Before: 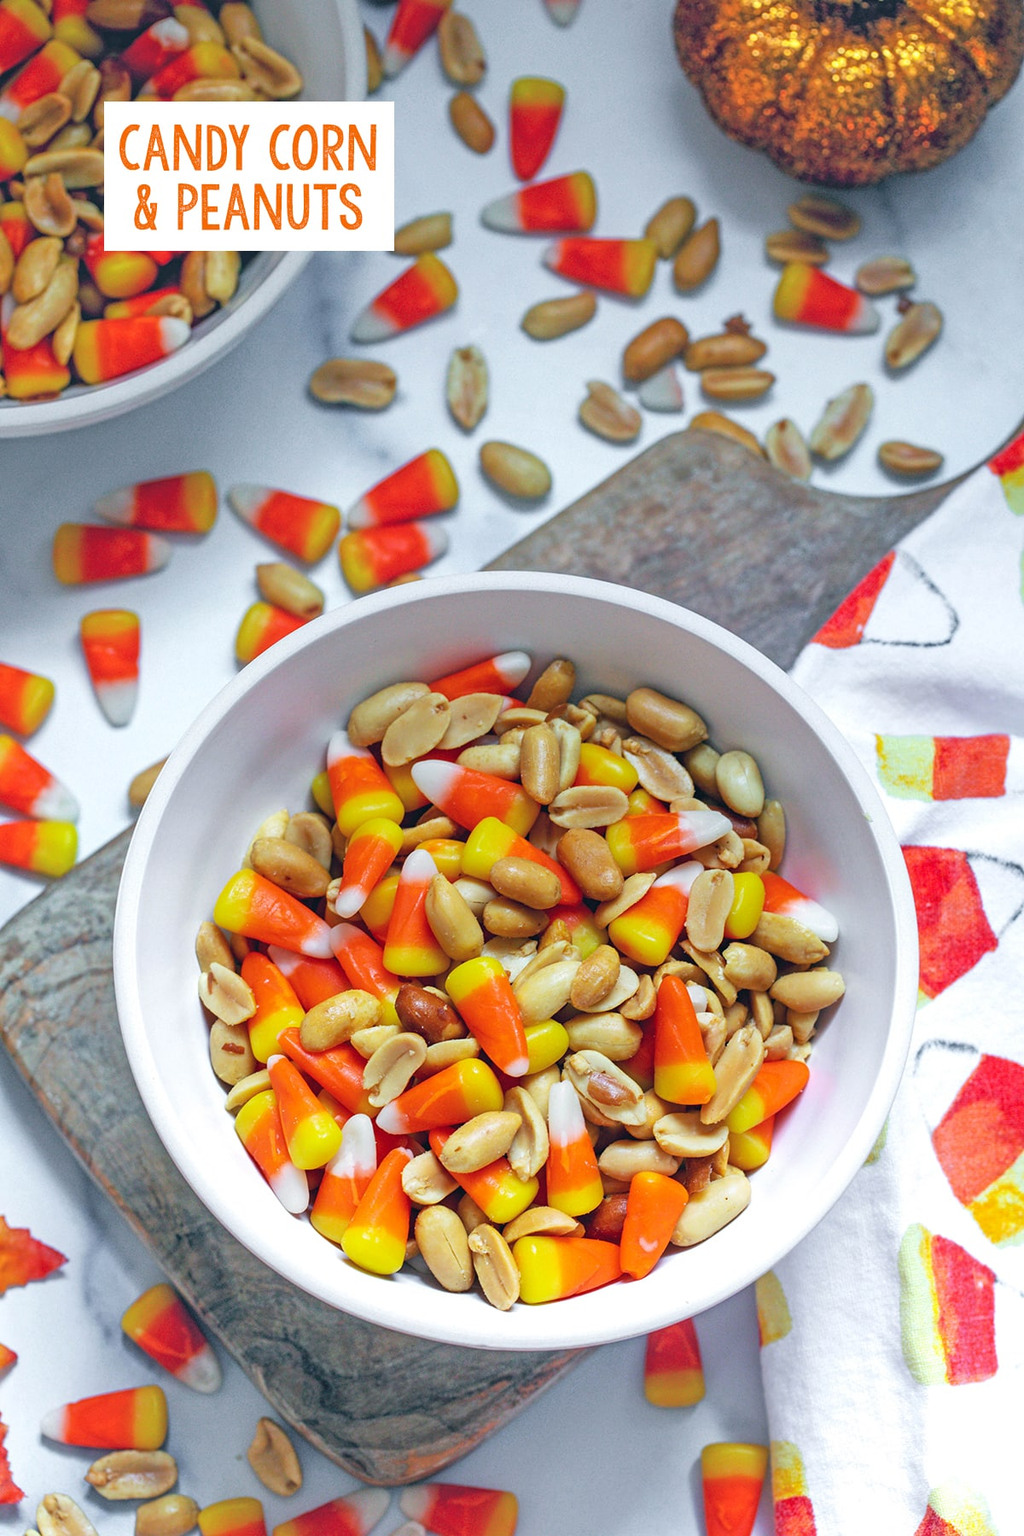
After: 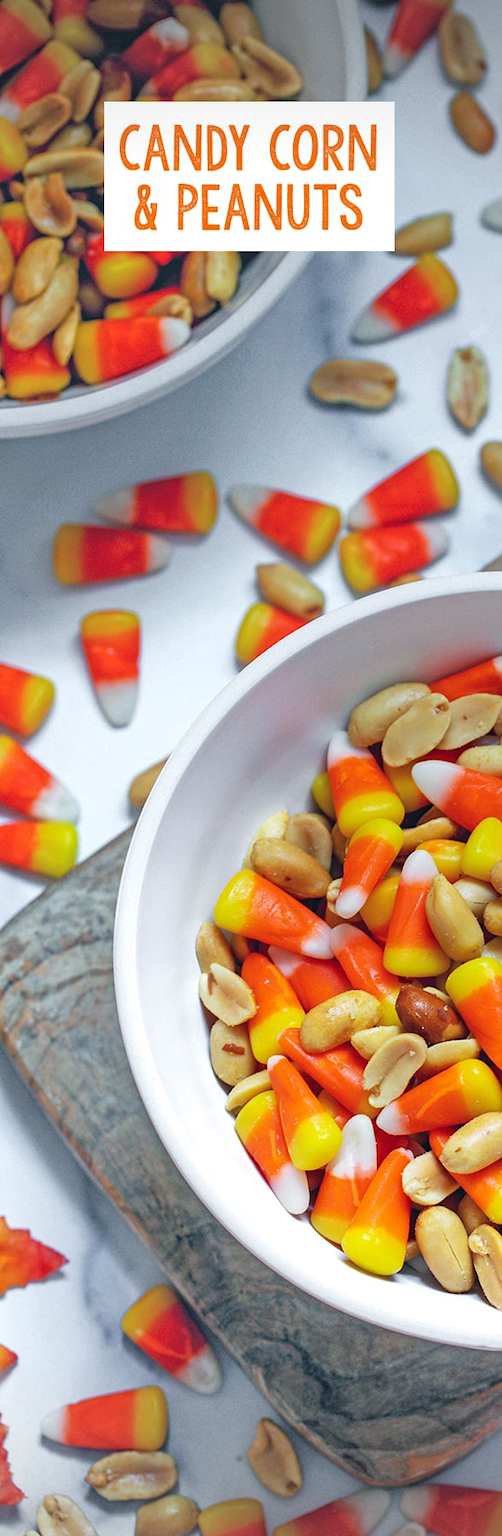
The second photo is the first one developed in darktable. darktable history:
vignetting: fall-off start 97.15%, width/height ratio 1.187
crop and rotate: left 0.046%, top 0%, right 50.825%
